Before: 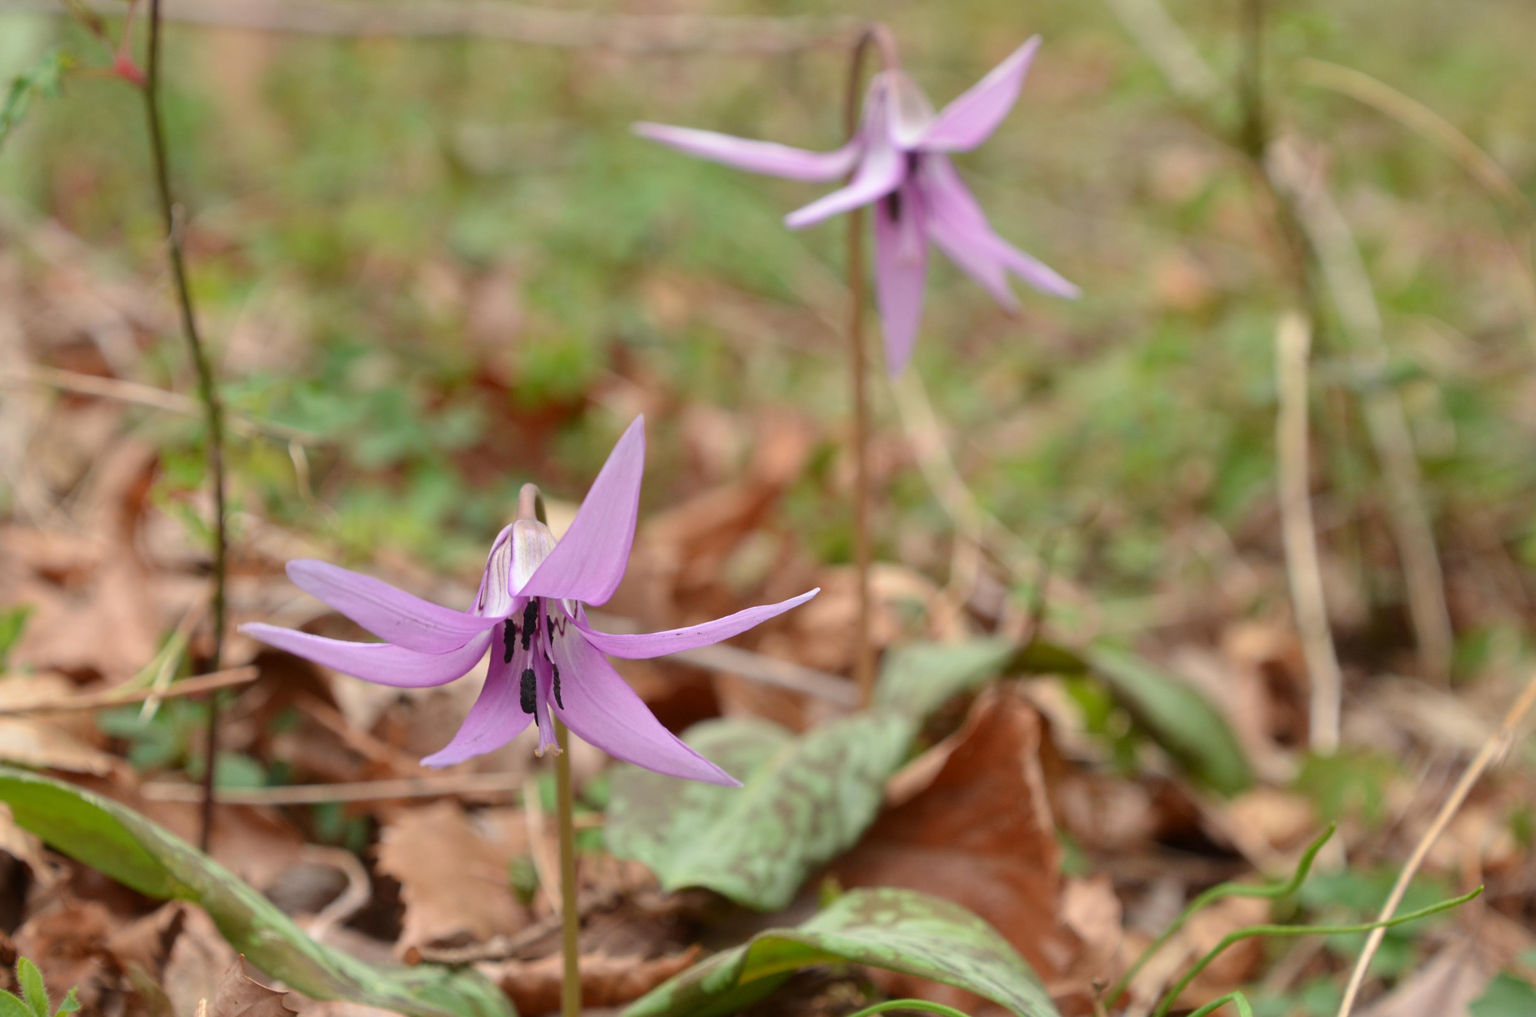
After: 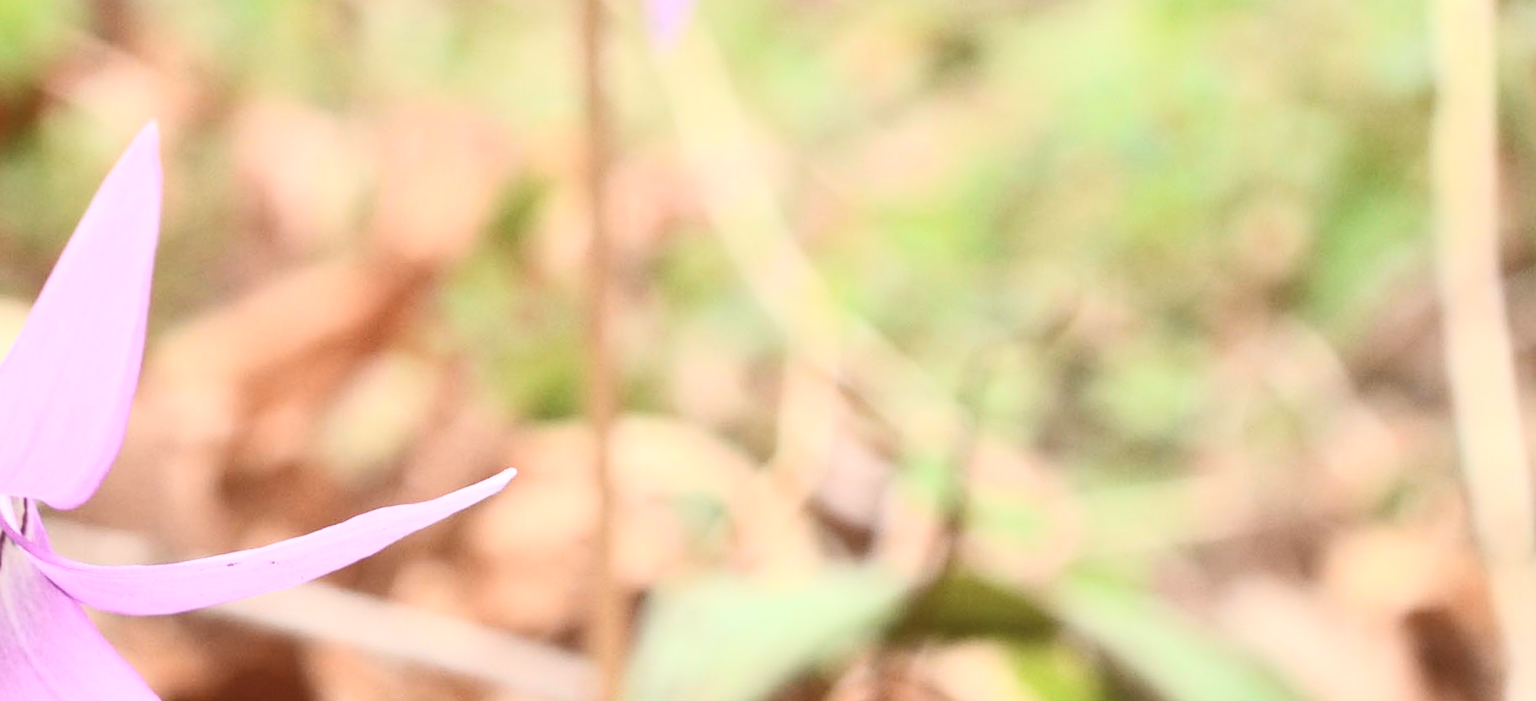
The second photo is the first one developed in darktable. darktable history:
crop: left 36.607%, top 34.735%, right 13.146%, bottom 30.611%
rotate and perspective: rotation -0.45°, automatic cropping original format, crop left 0.008, crop right 0.992, crop top 0.012, crop bottom 0.988
contrast brightness saturation: contrast 0.39, brightness 0.53
exposure: exposure 0.3 EV, compensate highlight preservation false
